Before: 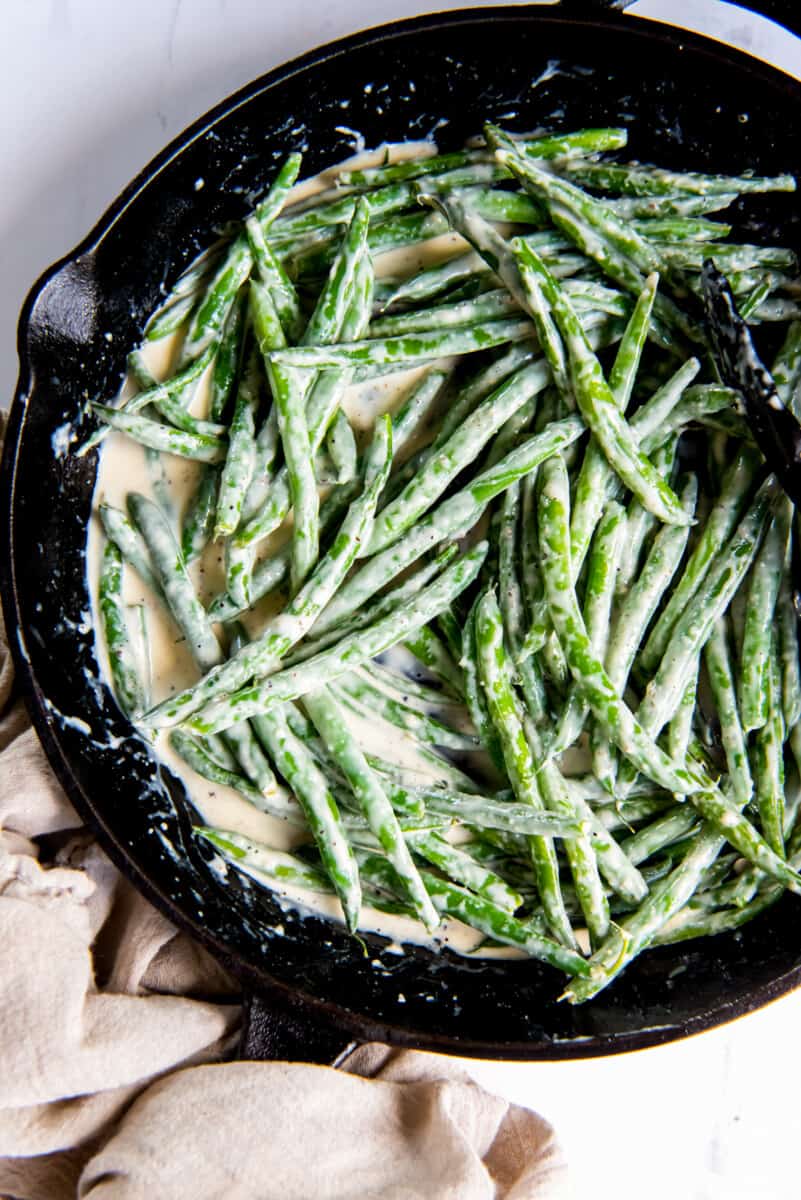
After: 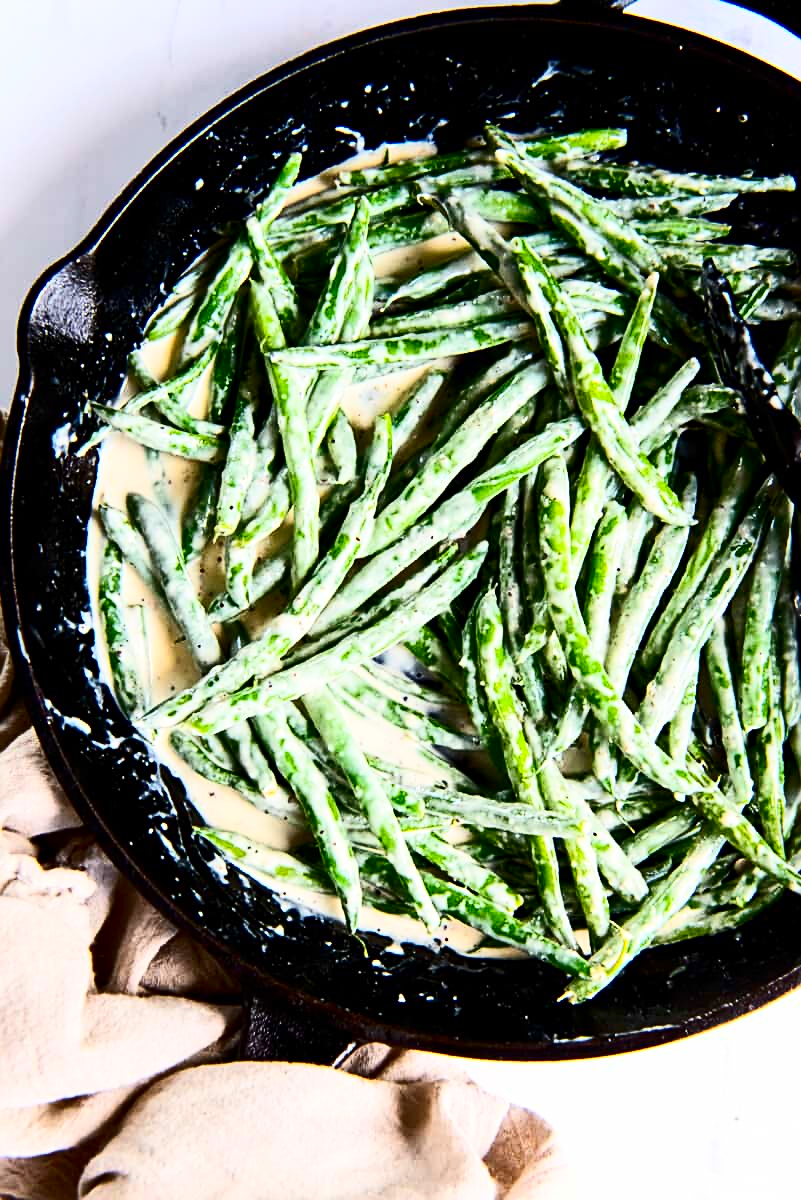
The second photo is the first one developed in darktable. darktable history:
sharpen: on, module defaults
tone equalizer: on, module defaults
contrast brightness saturation: contrast 0.397, brightness 0.053, saturation 0.256
